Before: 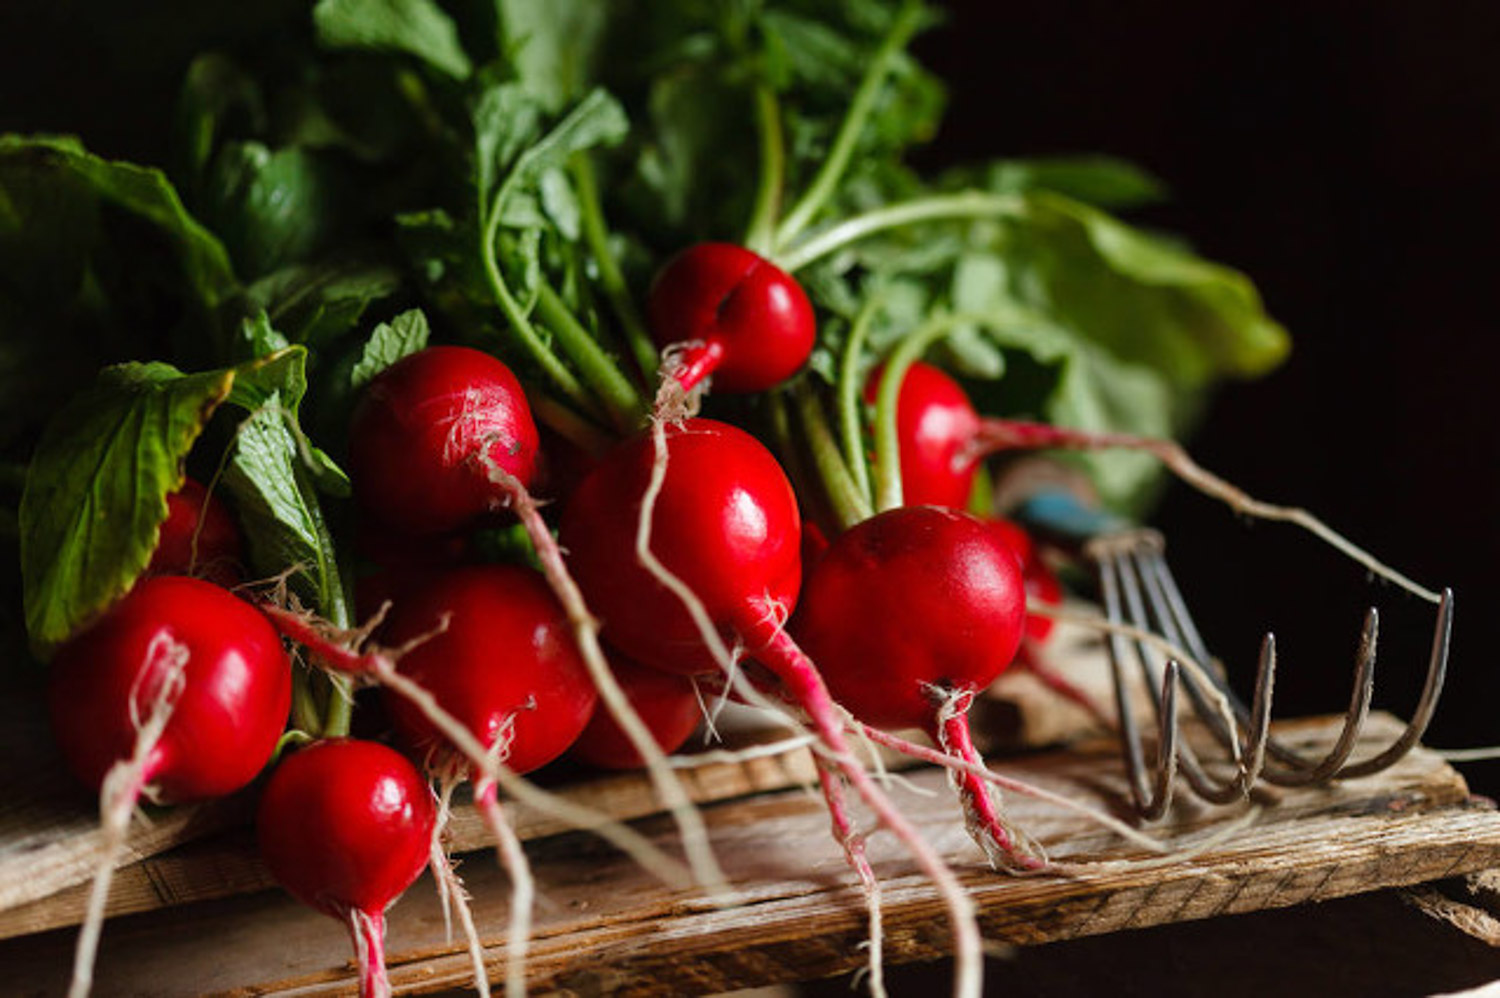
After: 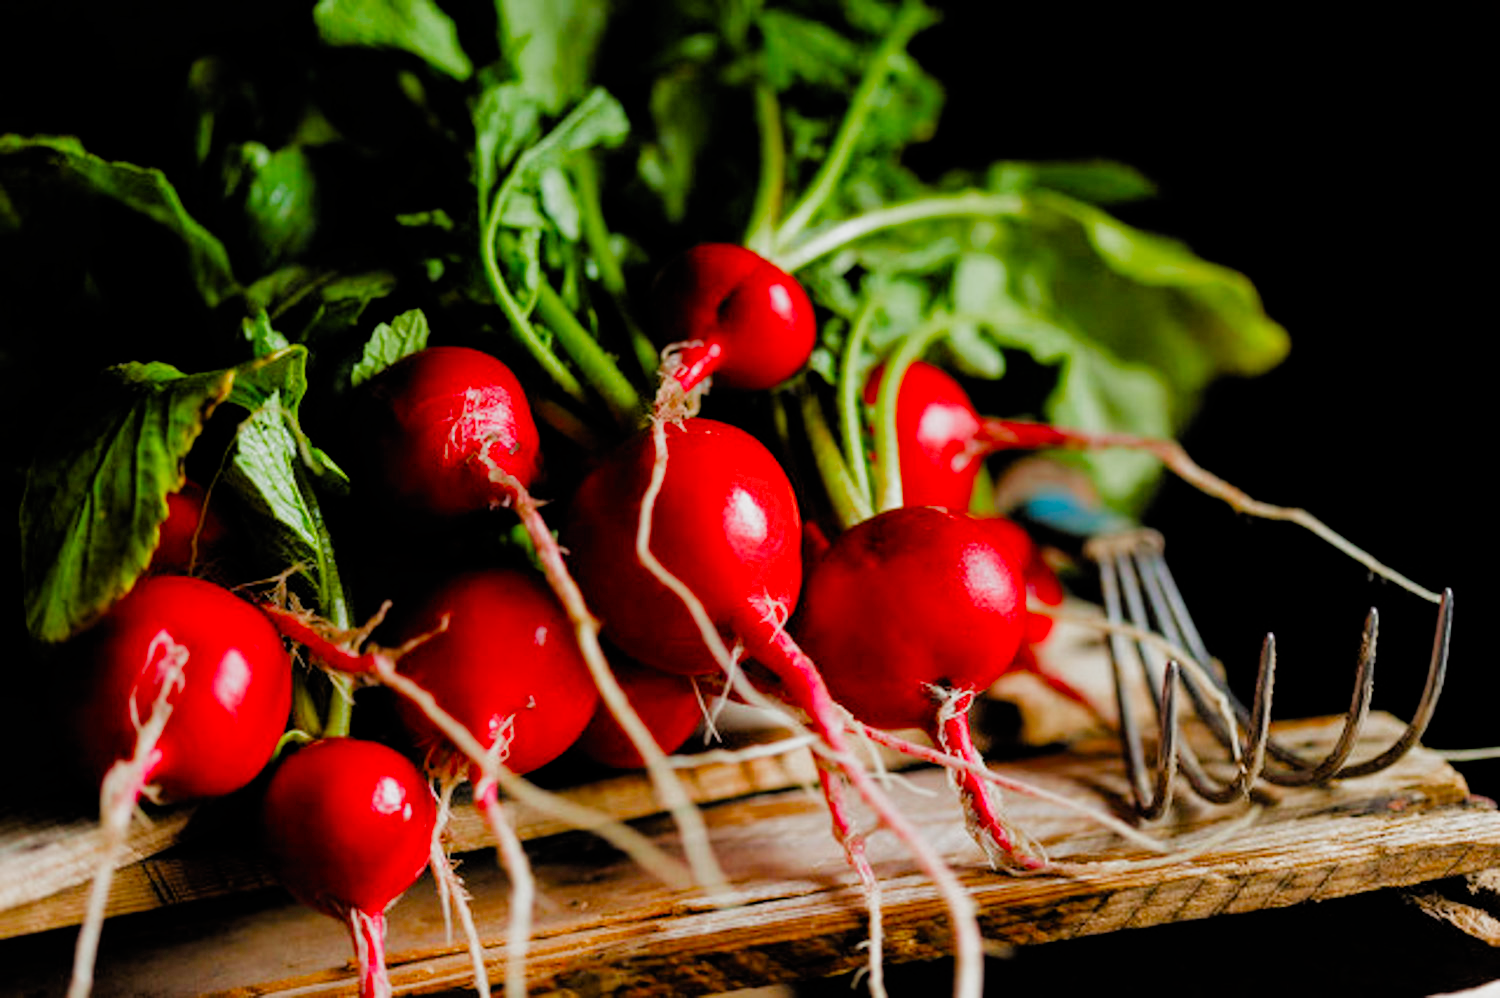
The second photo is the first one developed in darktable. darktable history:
filmic rgb: black relative exposure -4.4 EV, white relative exposure 5 EV, threshold 3 EV, hardness 2.23, latitude 40.06%, contrast 1.15, highlights saturation mix 10%, shadows ↔ highlights balance 1.04%, preserve chrominance RGB euclidean norm (legacy), color science v4 (2020), enable highlight reconstruction true
exposure: exposure 0.77 EV, compensate highlight preservation false
